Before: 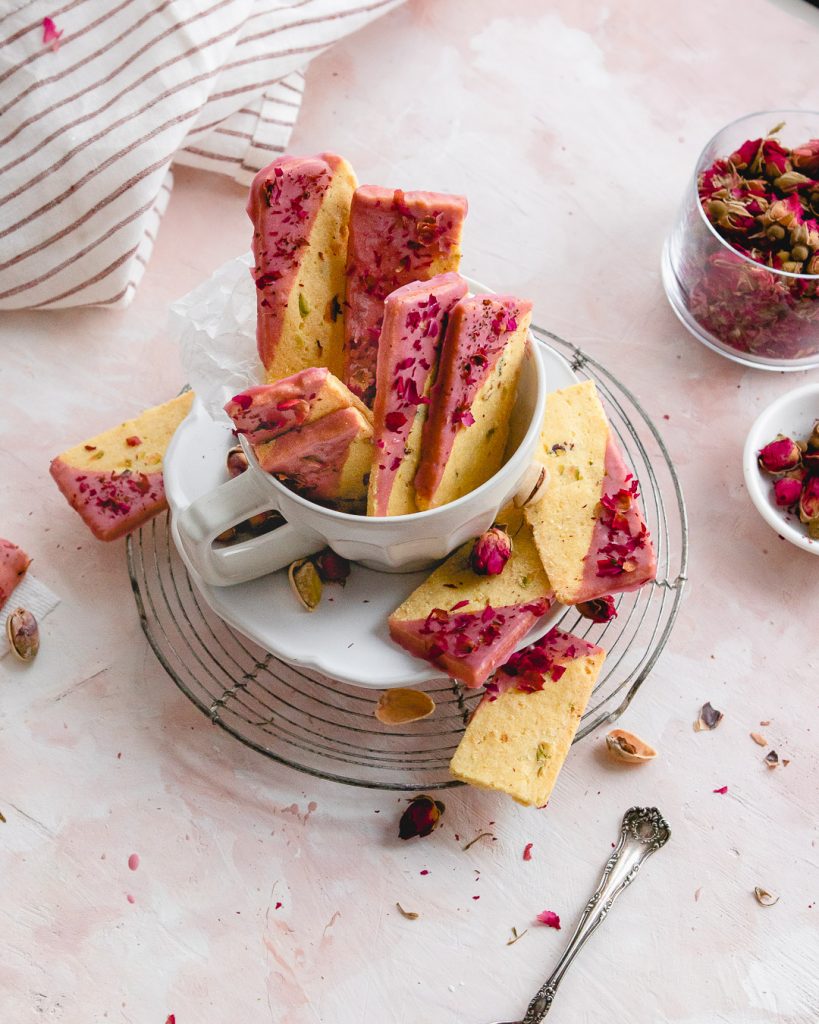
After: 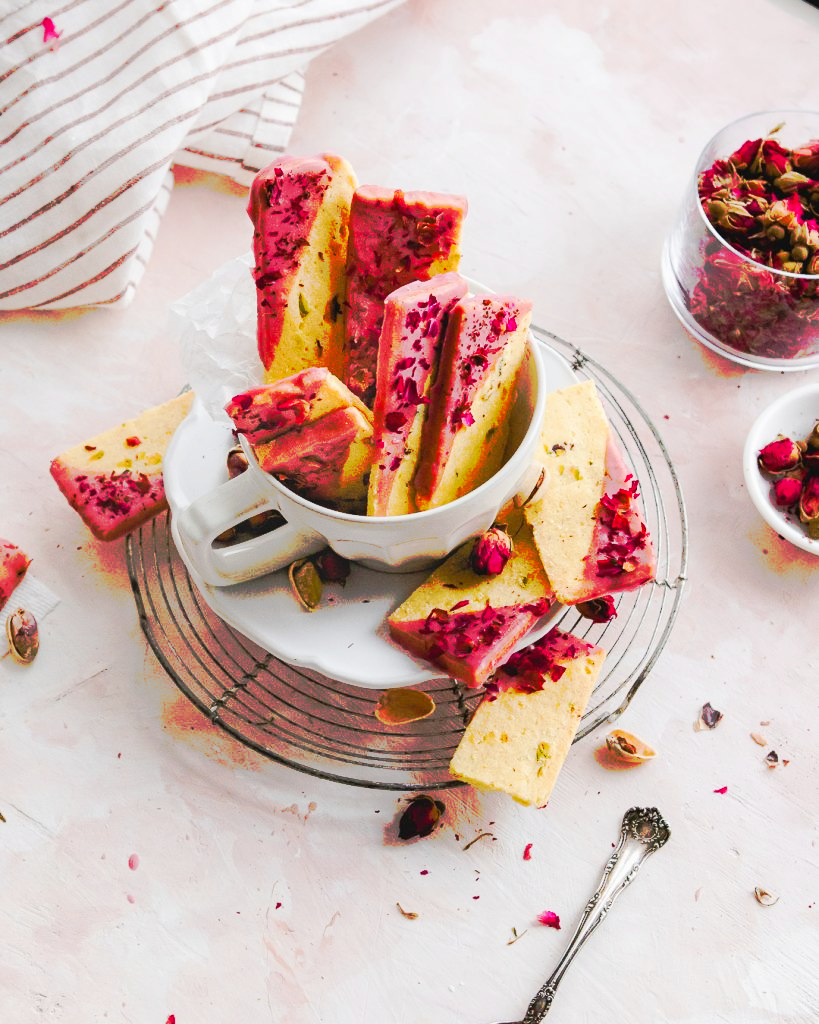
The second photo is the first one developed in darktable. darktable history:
tone curve: curves: ch0 [(0, 0) (0.003, 0.003) (0.011, 0.011) (0.025, 0.024) (0.044, 0.043) (0.069, 0.067) (0.1, 0.096) (0.136, 0.131) (0.177, 0.171) (0.224, 0.216) (0.277, 0.267) (0.335, 0.323) (0.399, 0.384) (0.468, 0.451) (0.543, 0.678) (0.623, 0.734) (0.709, 0.795) (0.801, 0.859) (0.898, 0.928) (1, 1)], preserve colors none
